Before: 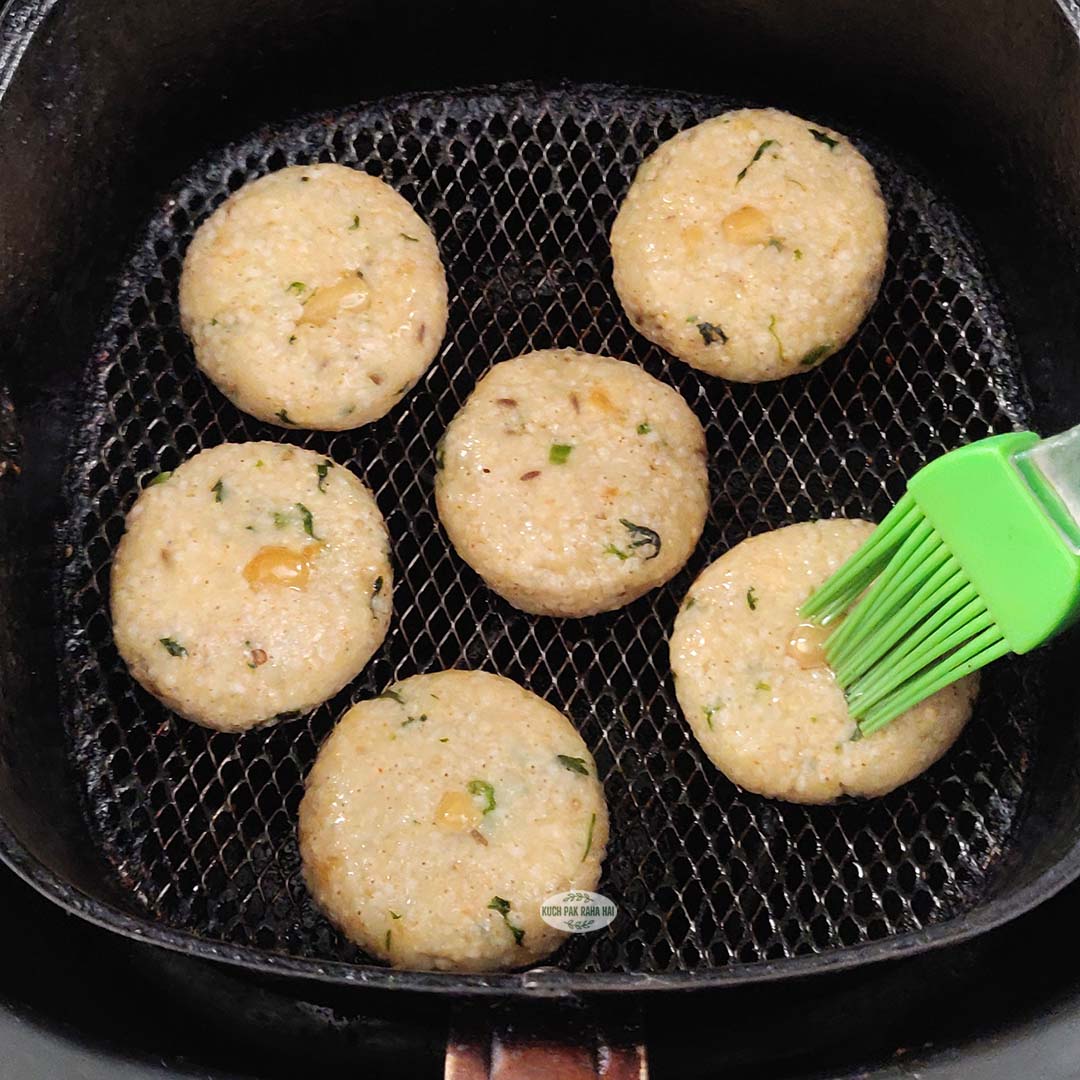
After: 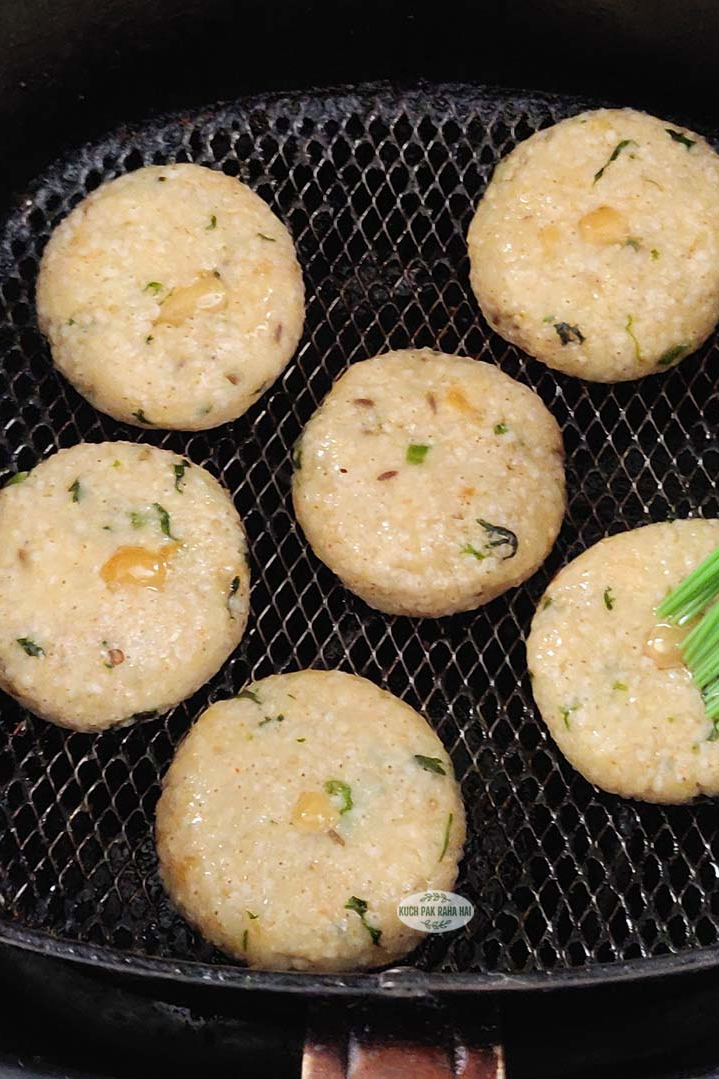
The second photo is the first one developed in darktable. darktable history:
white balance: red 0.982, blue 1.018
crop and rotate: left 13.342%, right 19.991%
